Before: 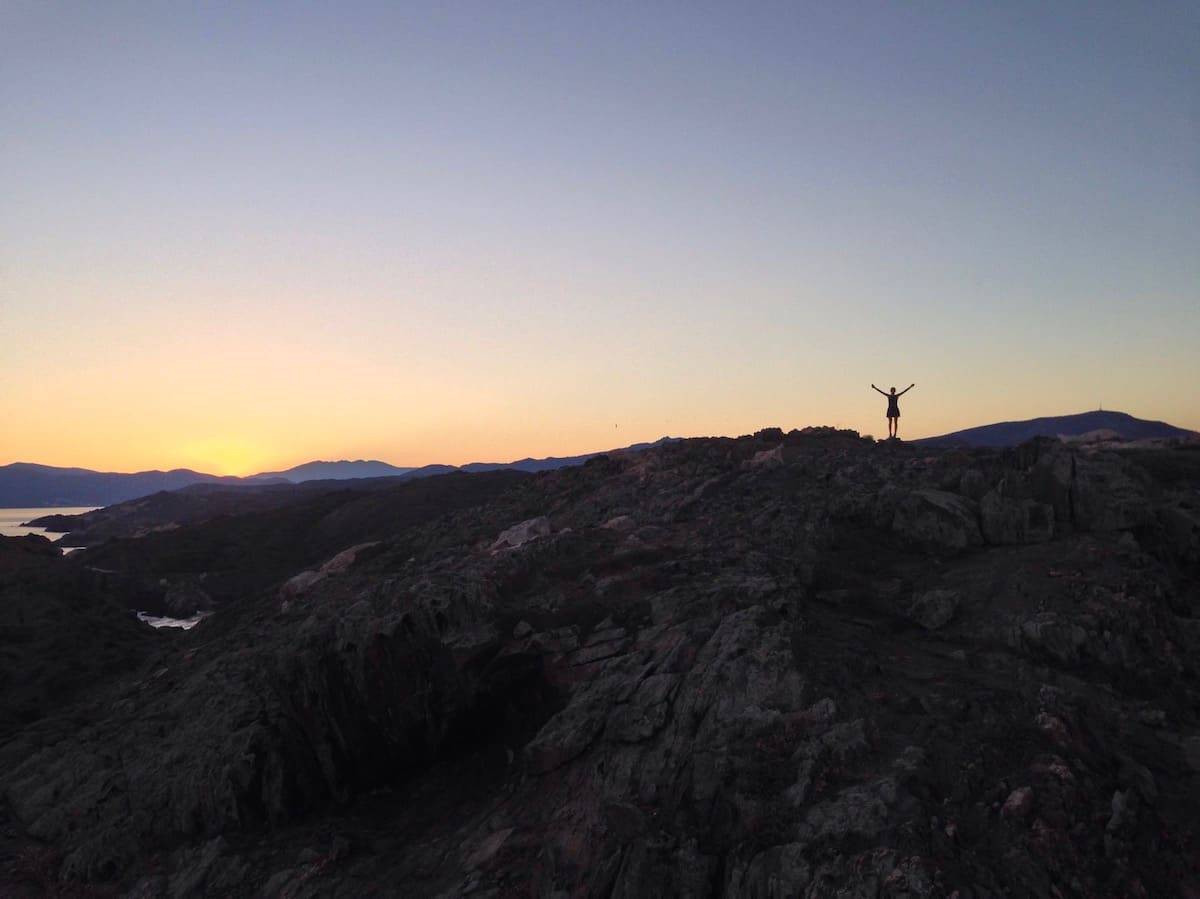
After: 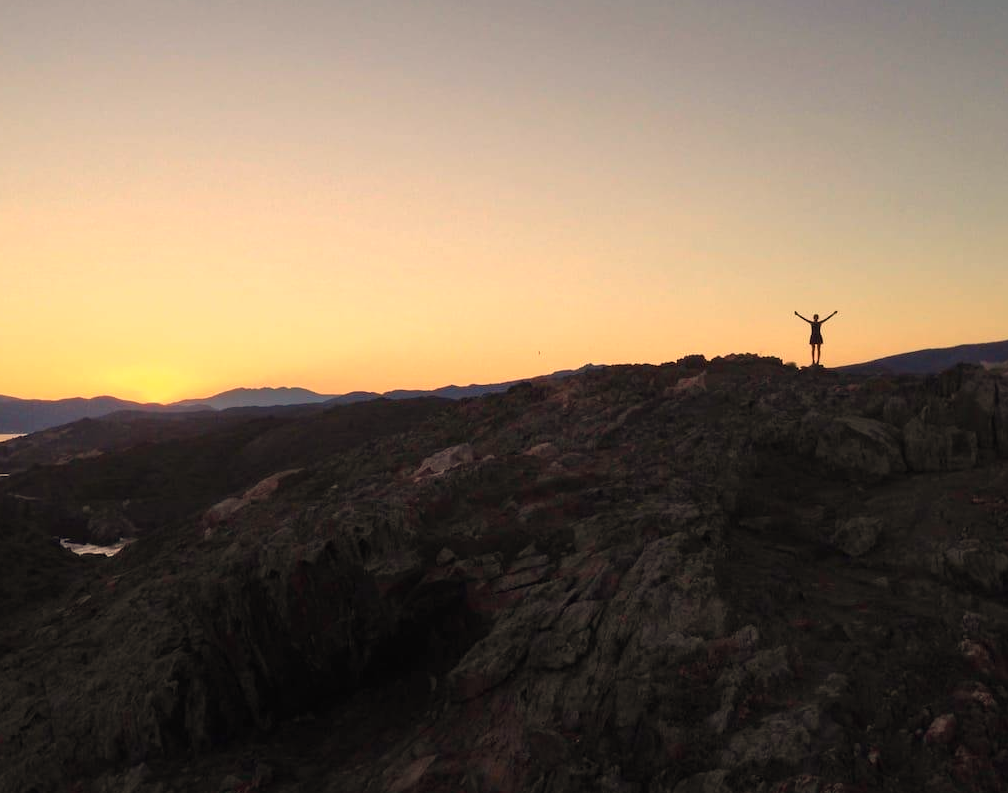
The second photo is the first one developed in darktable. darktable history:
white balance: red 1.138, green 0.996, blue 0.812
crop: left 6.446%, top 8.188%, right 9.538%, bottom 3.548%
